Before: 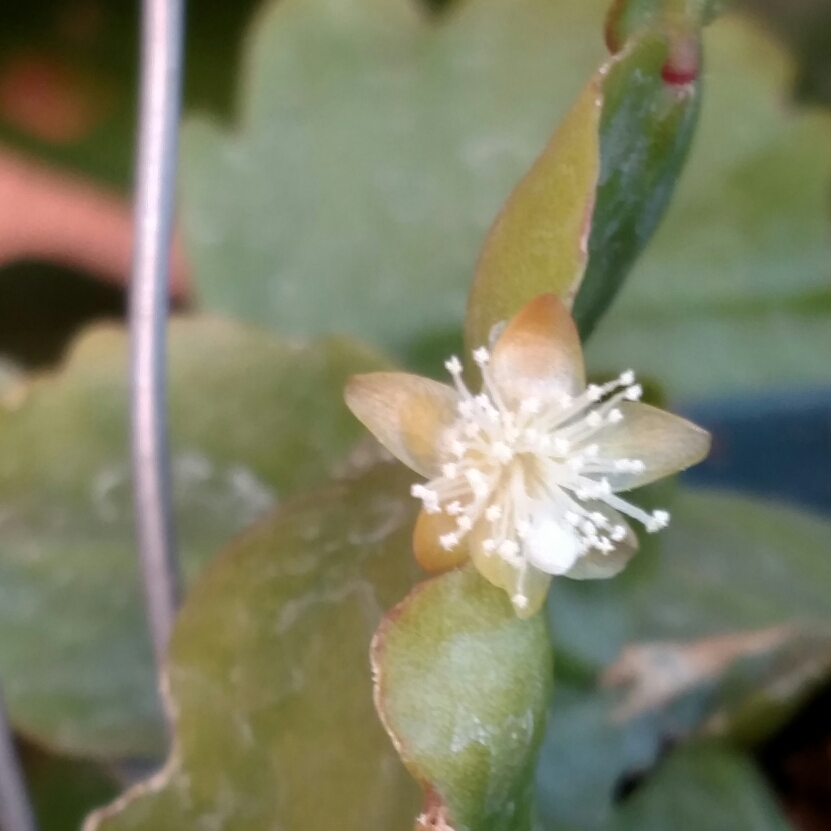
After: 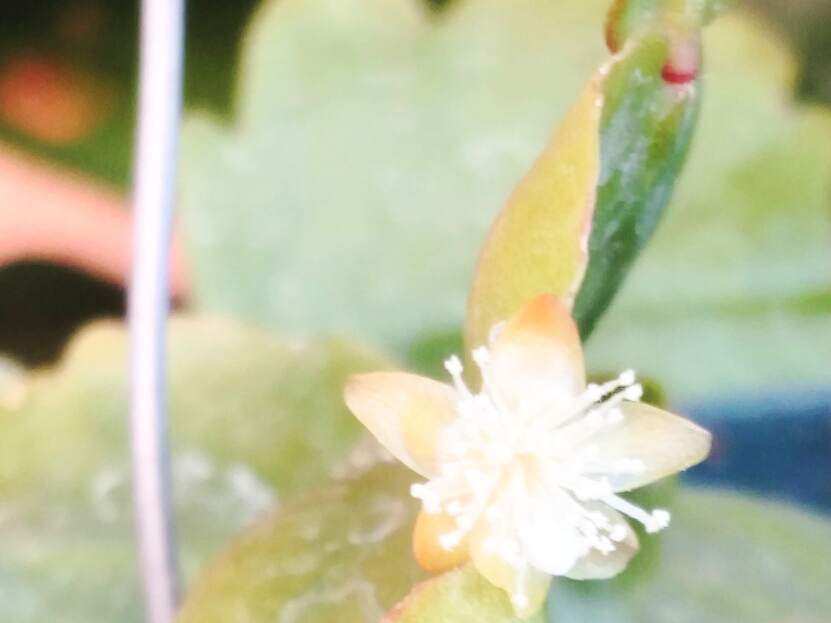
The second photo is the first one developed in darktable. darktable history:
exposure: compensate exposure bias true, compensate highlight preservation false
crop: bottom 24.988%
contrast brightness saturation: contrast 0.14, brightness 0.21
base curve: curves: ch0 [(0, 0) (0.028, 0.03) (0.121, 0.232) (0.46, 0.748) (0.859, 0.968) (1, 1)], preserve colors none
